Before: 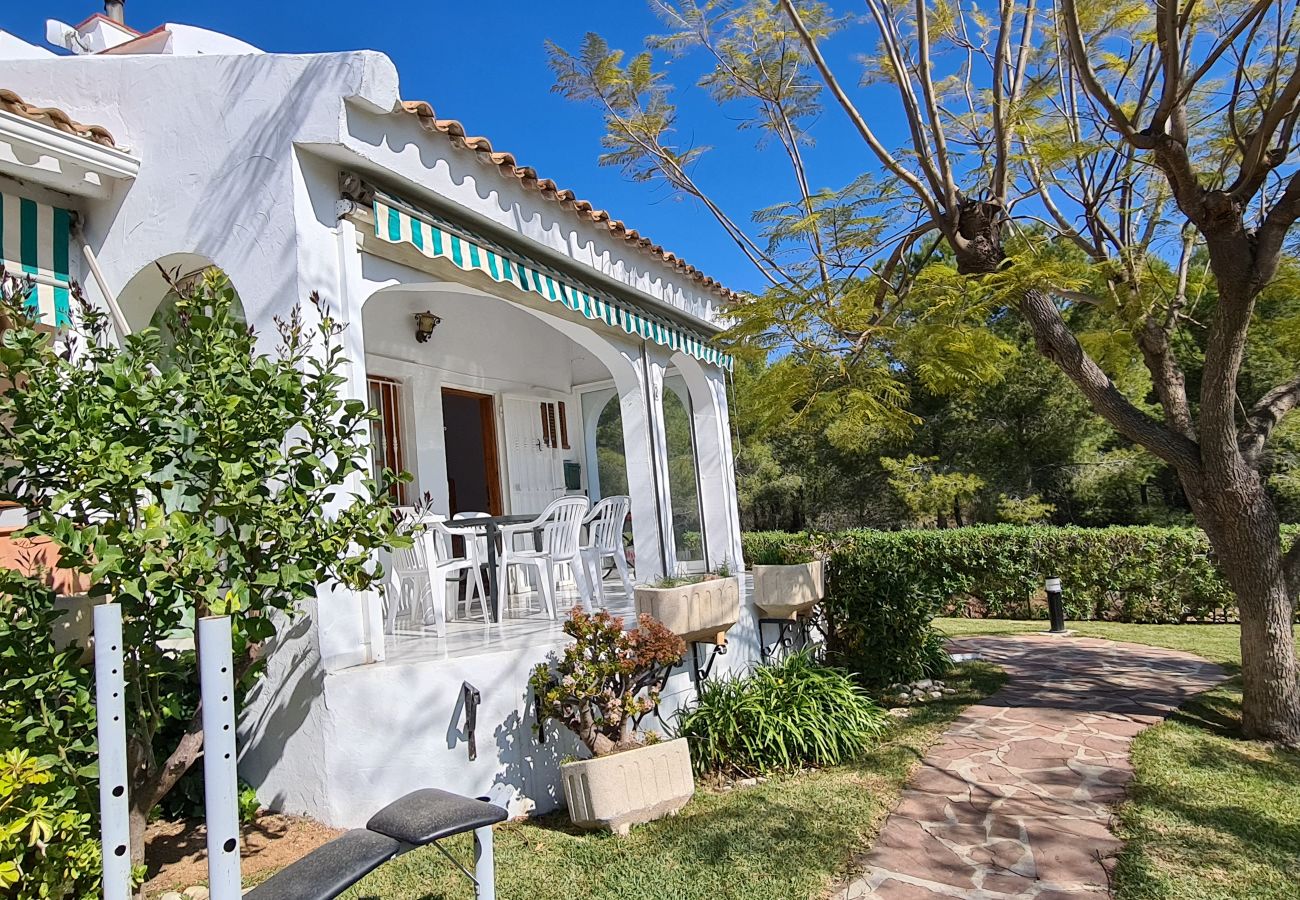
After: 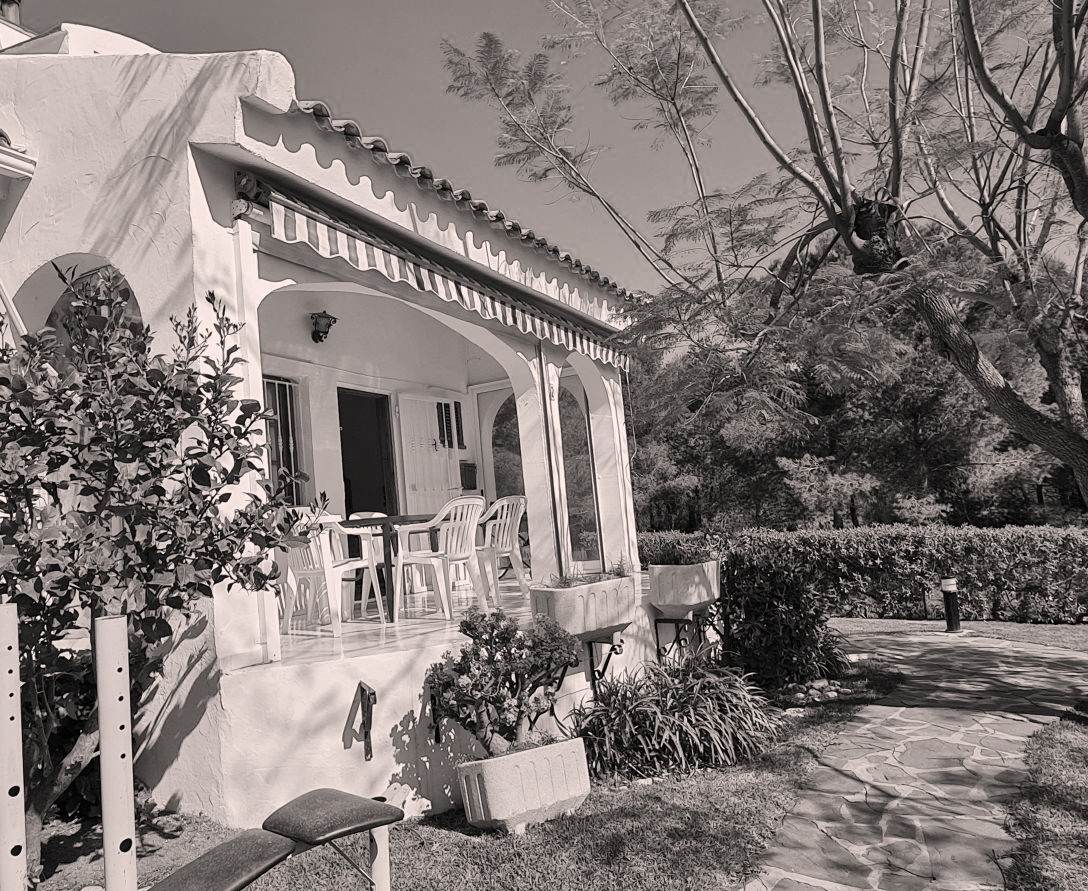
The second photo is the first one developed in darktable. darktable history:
shadows and highlights: shadows 43.71, white point adjustment -1.46, soften with gaussian
color correction: highlights a* 5.81, highlights b* 4.84
color calibration: output gray [0.21, 0.42, 0.37, 0], gray › normalize channels true, illuminant same as pipeline (D50), adaptation XYZ, x 0.346, y 0.359, gamut compression 0
crop: left 8.026%, right 7.374%
